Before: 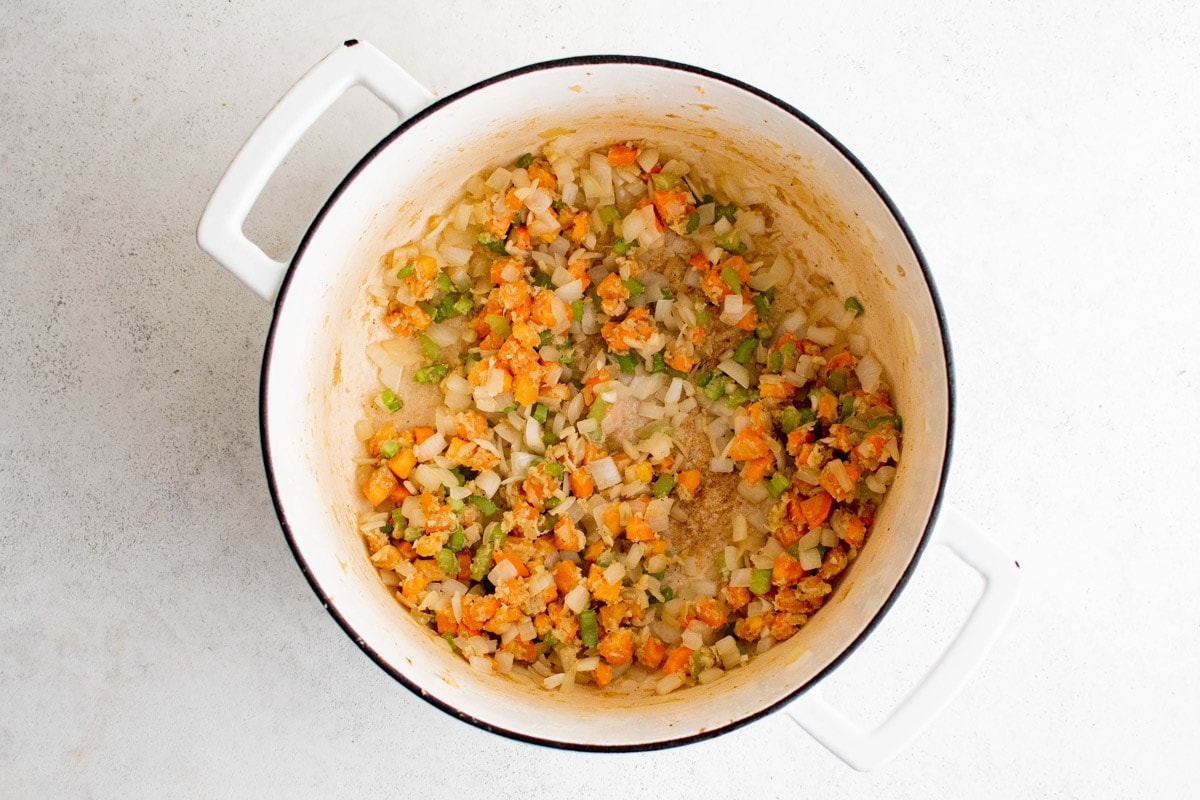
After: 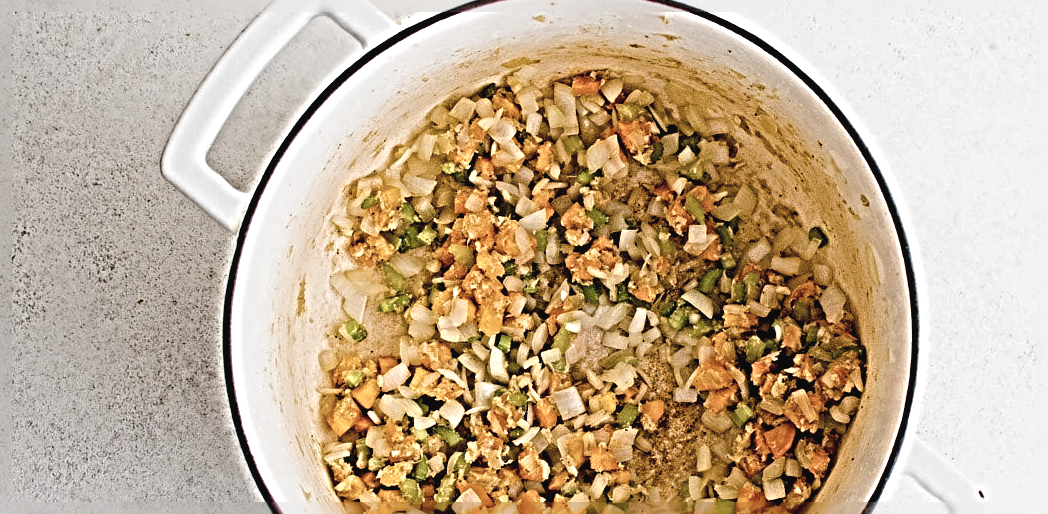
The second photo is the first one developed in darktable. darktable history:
crop: left 3.003%, top 8.86%, right 9.644%, bottom 26.868%
color balance rgb: linear chroma grading › global chroma 0.69%, perceptual saturation grading › global saturation 20%, perceptual saturation grading › highlights -25.81%, perceptual saturation grading › shadows 49.761%, global vibrance 39.912%
sharpen: radius 6.254, amount 1.797, threshold 0.075
contrast brightness saturation: contrast -0.064, saturation -0.403
